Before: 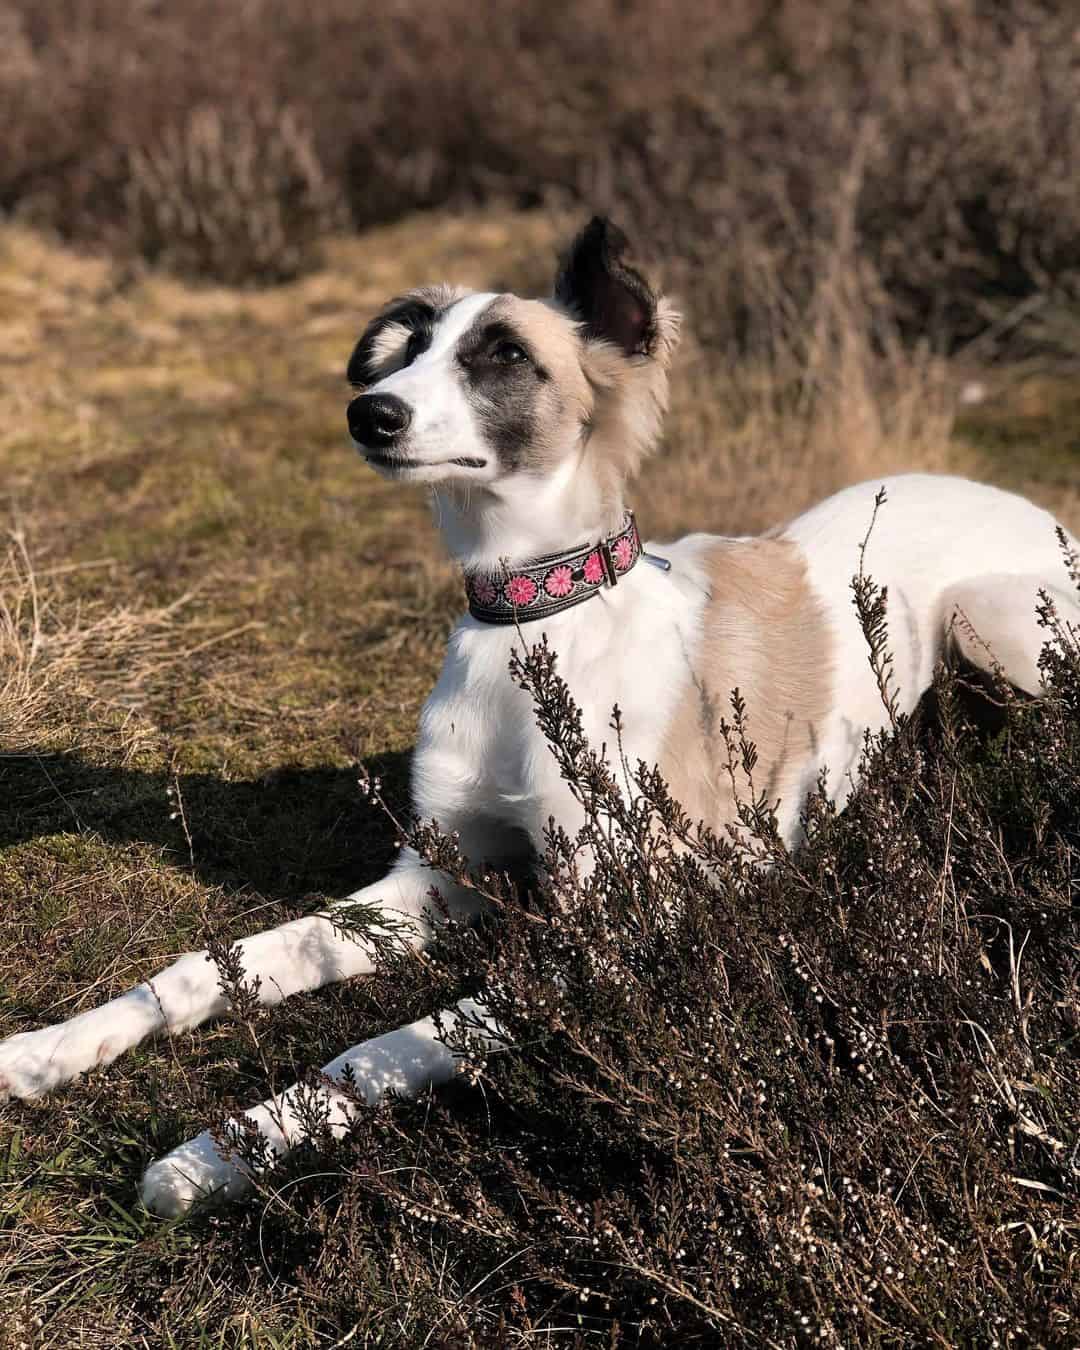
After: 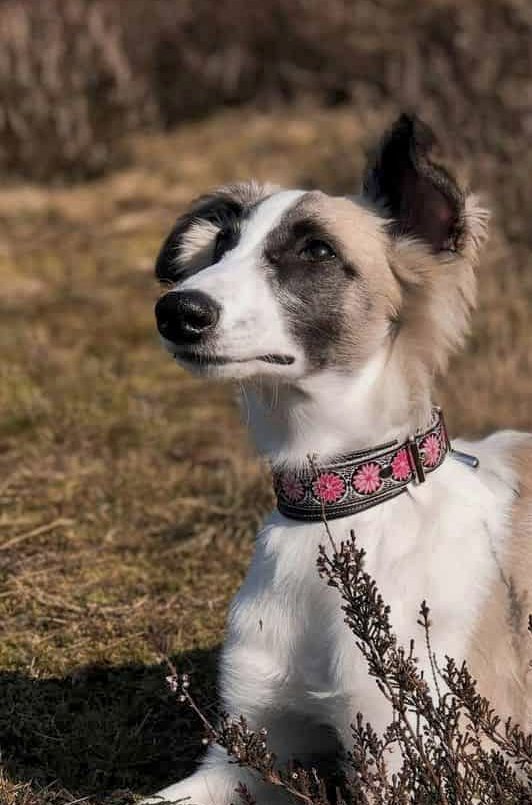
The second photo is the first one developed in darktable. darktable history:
tone equalizer: -8 EV 0.28 EV, -7 EV 0.397 EV, -6 EV 0.401 EV, -5 EV 0.225 EV, -3 EV -0.284 EV, -2 EV -0.409 EV, -1 EV -0.419 EV, +0 EV -0.268 EV, mask exposure compensation -0.502 EV
local contrast: highlights 100%, shadows 98%, detail 120%, midtone range 0.2
crop: left 17.837%, top 7.663%, right 32.833%, bottom 32.639%
